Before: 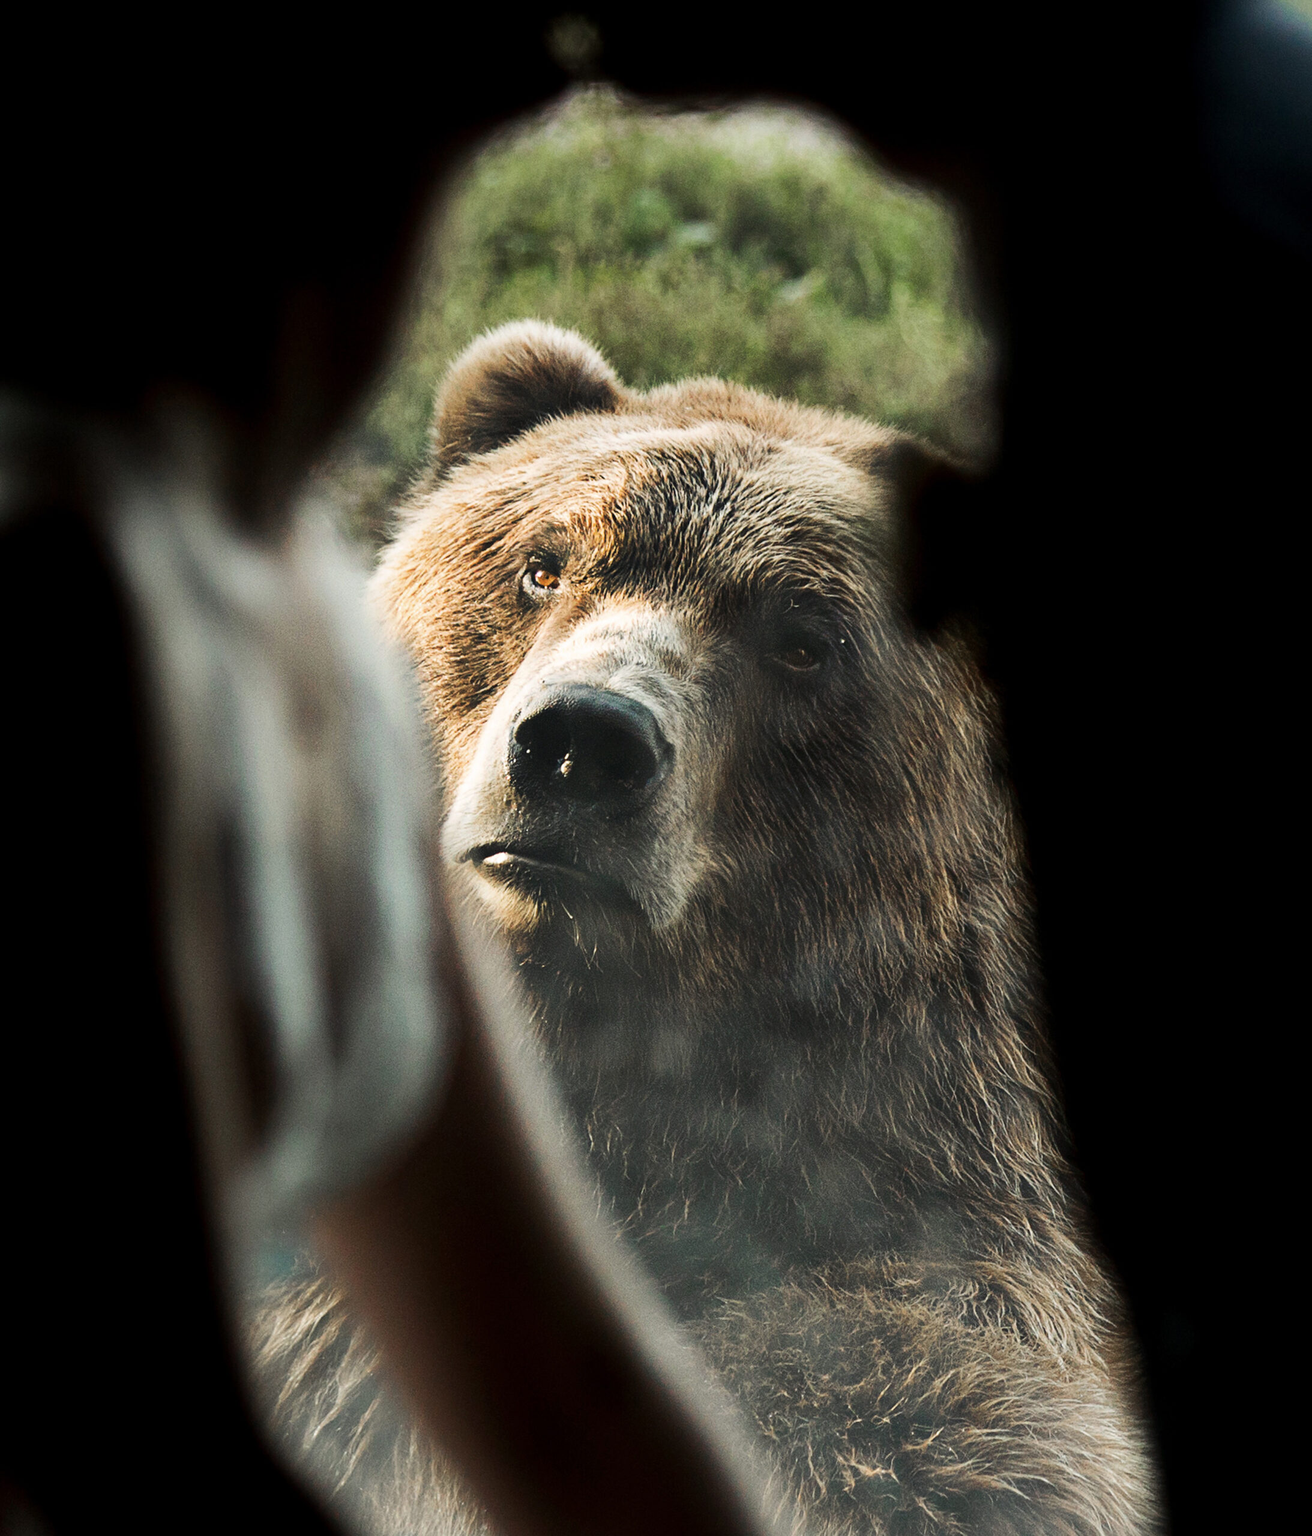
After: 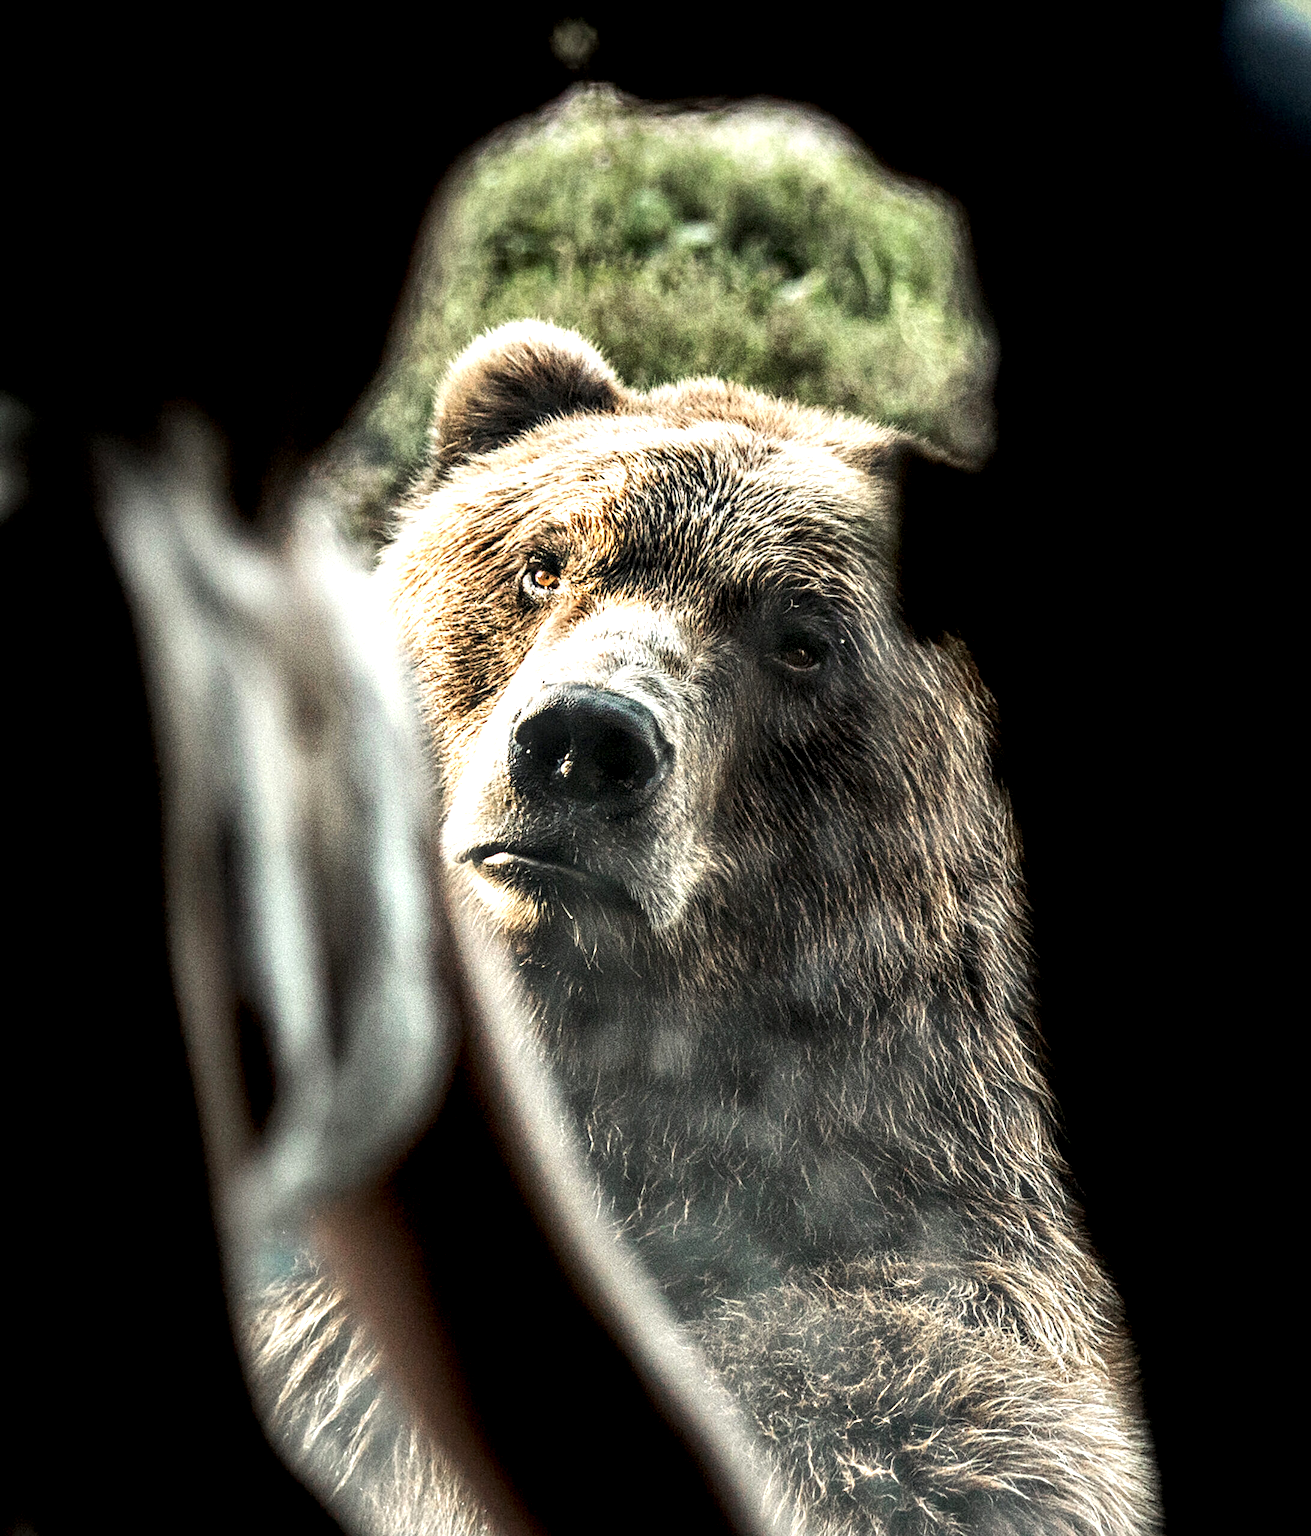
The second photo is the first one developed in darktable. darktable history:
exposure: black level correction 0.002, exposure 0.148 EV, compensate highlight preservation false
local contrast: detail 203%
